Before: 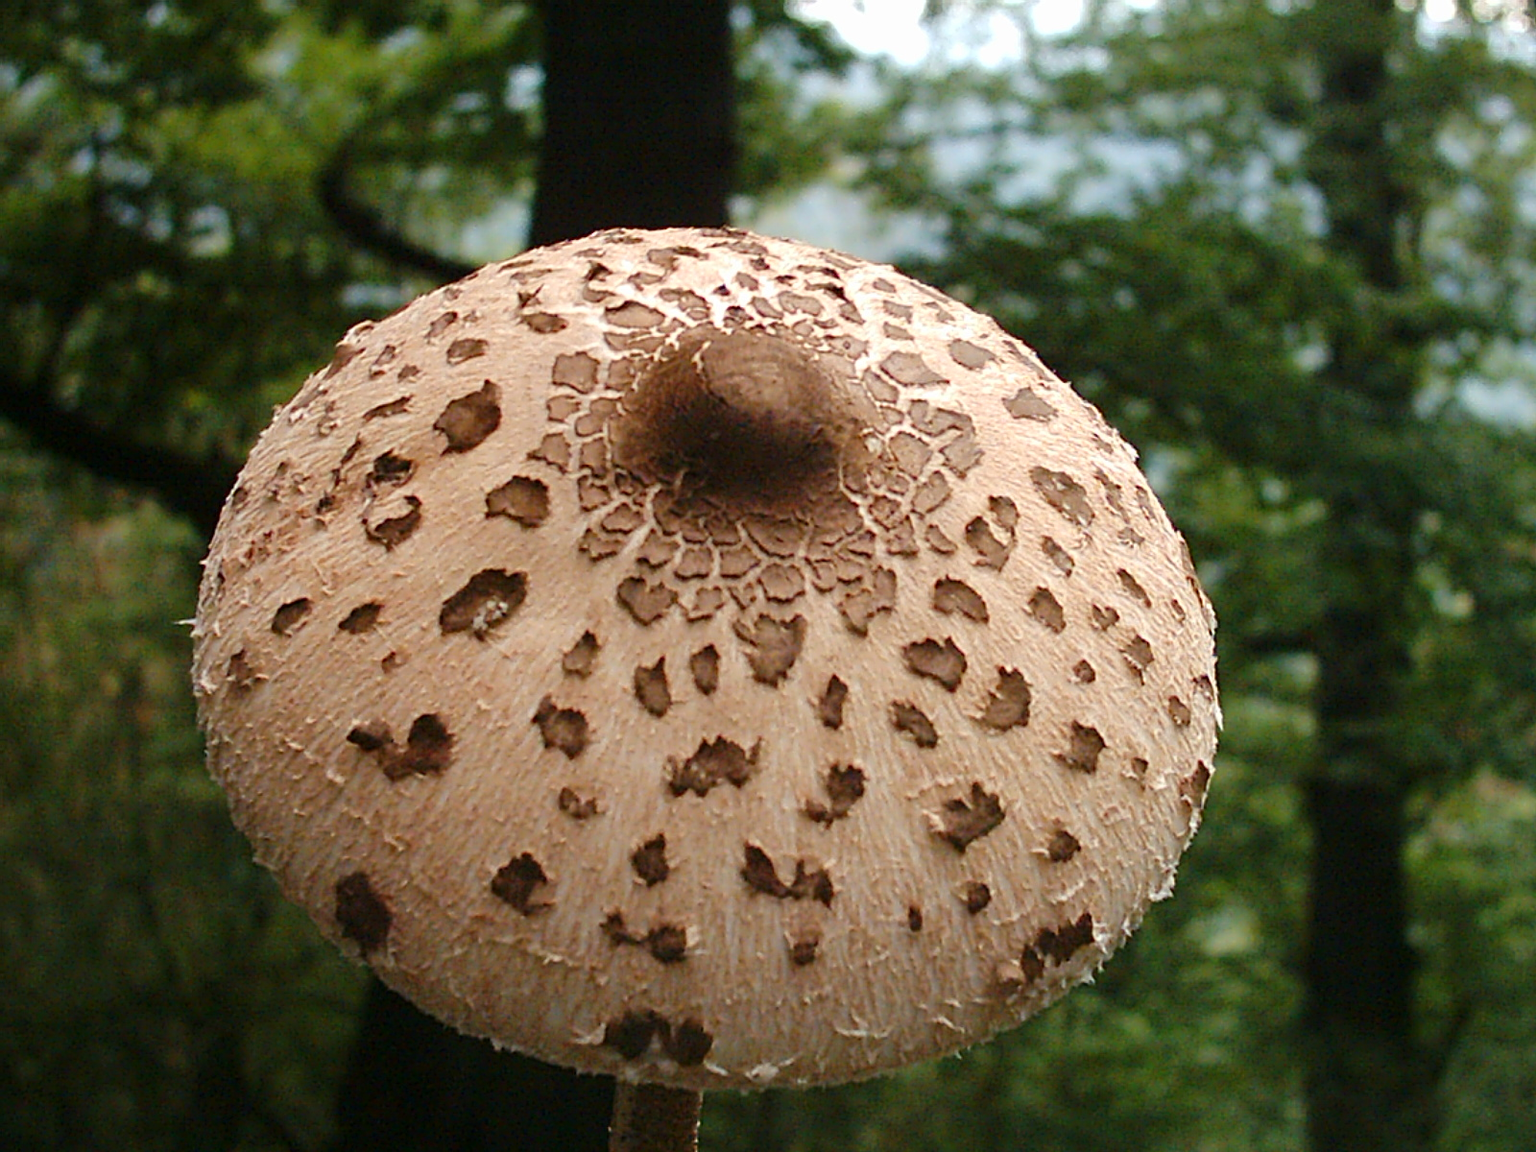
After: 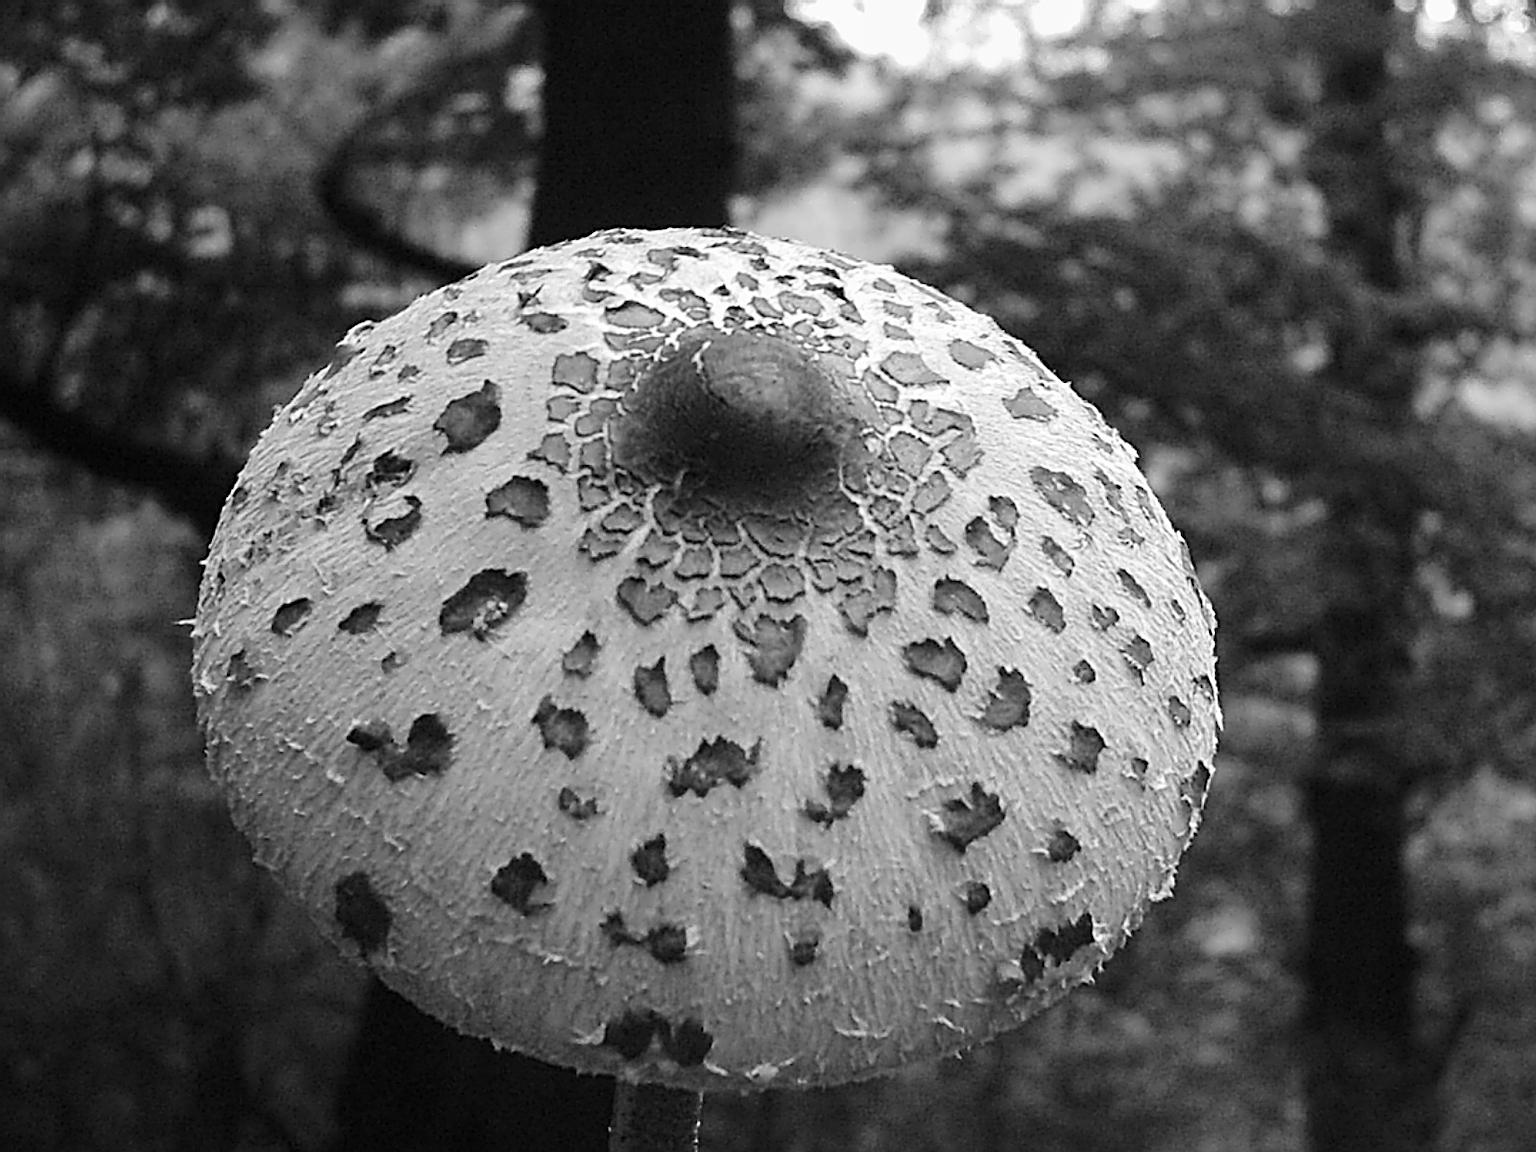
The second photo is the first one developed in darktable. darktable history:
sharpen: on, module defaults
contrast brightness saturation: contrast 0.1, brightness 0.03, saturation 0.09
monochrome: a -6.99, b 35.61, size 1.4
